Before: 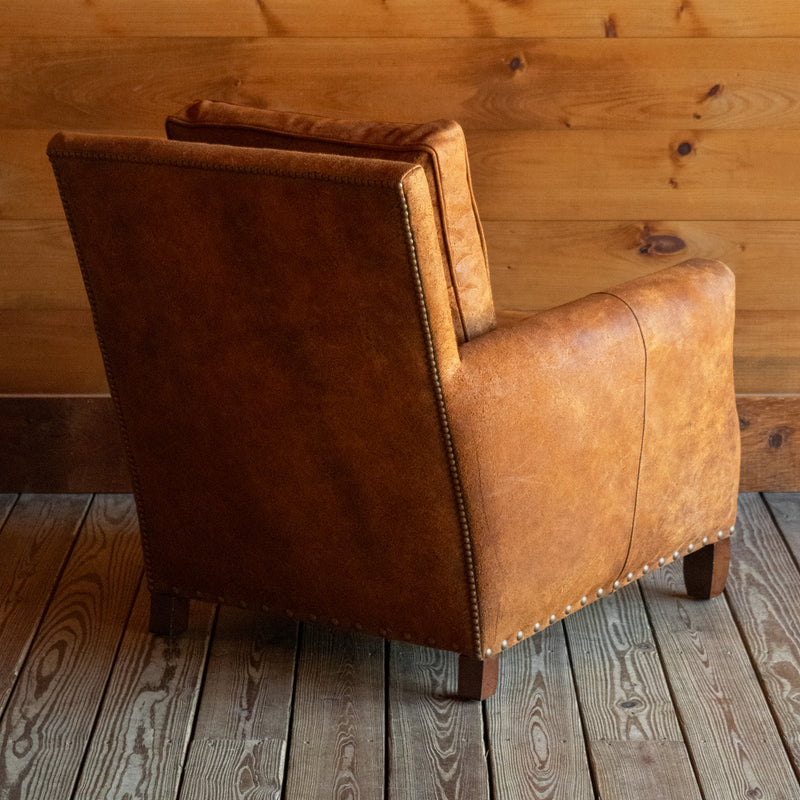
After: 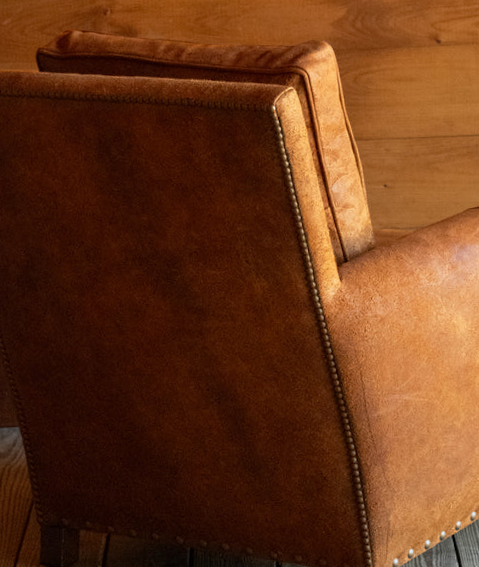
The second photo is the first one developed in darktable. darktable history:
crop: left 16.202%, top 11.208%, right 26.045%, bottom 20.557%
rotate and perspective: rotation -2.29°, automatic cropping off
